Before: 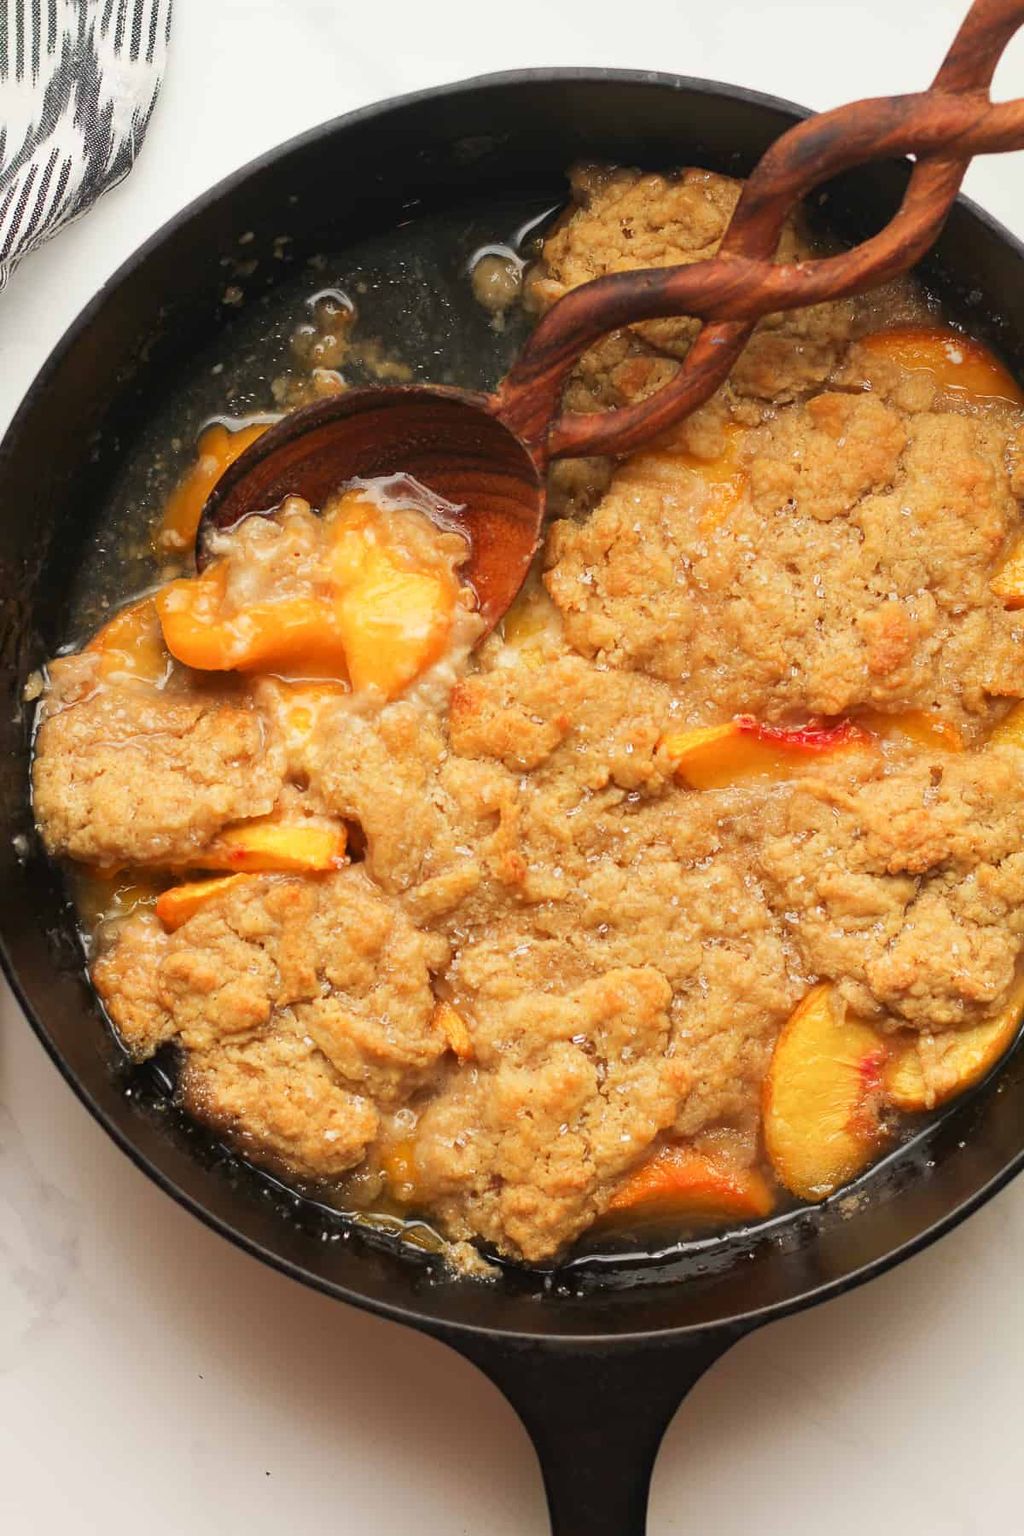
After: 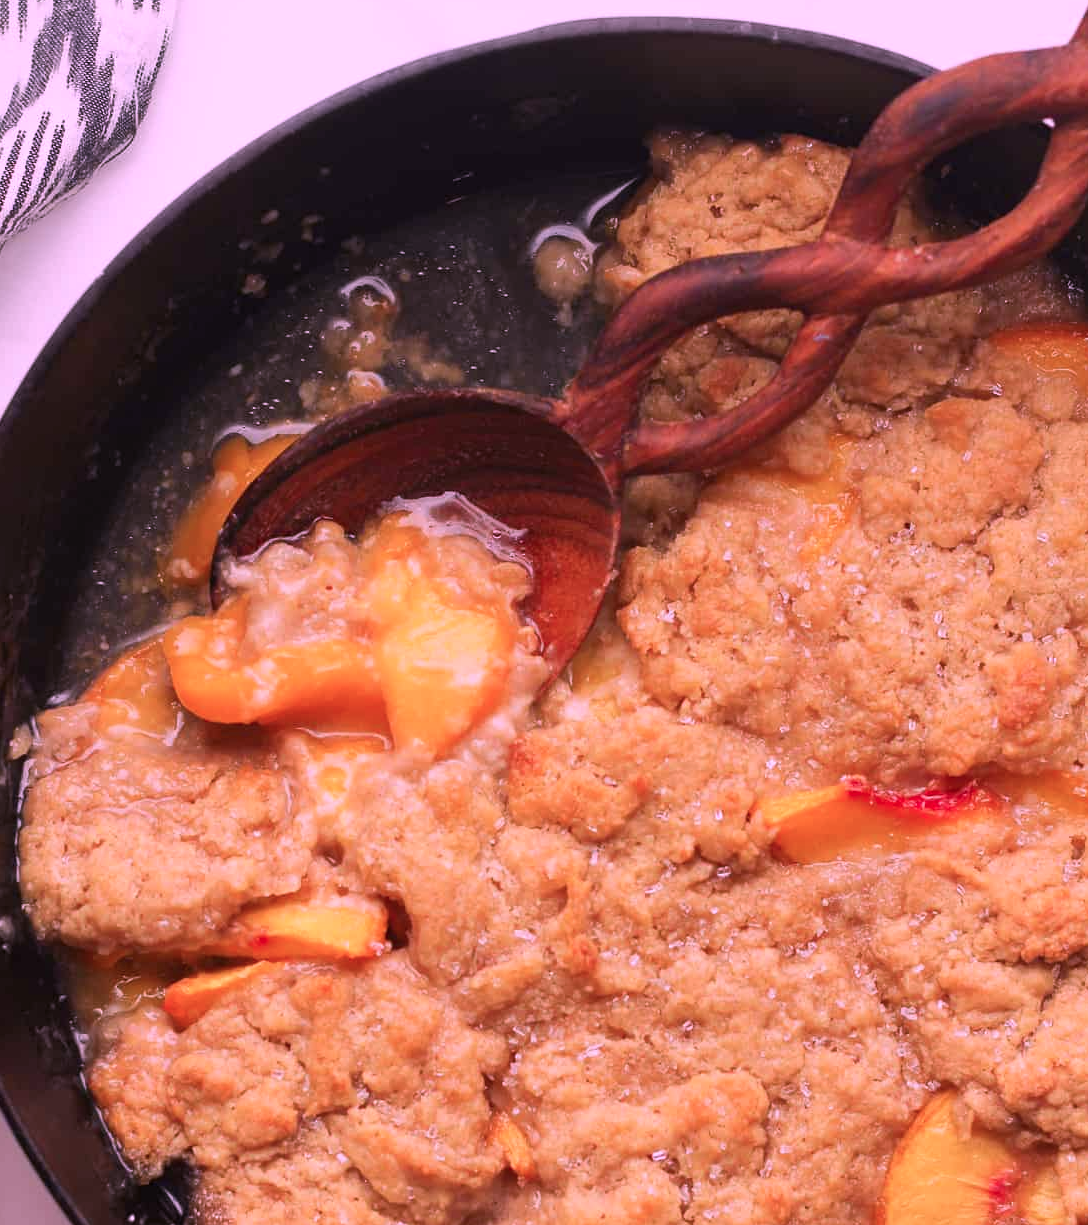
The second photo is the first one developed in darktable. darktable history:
color calibration: output R [1.107, -0.012, -0.003, 0], output B [0, 0, 1.308, 0], illuminant as shot in camera, x 0.358, y 0.373, temperature 4628.91 K
exposure: exposure -0.208 EV, compensate highlight preservation false
crop: left 1.598%, top 3.461%, right 7.721%, bottom 28.463%
